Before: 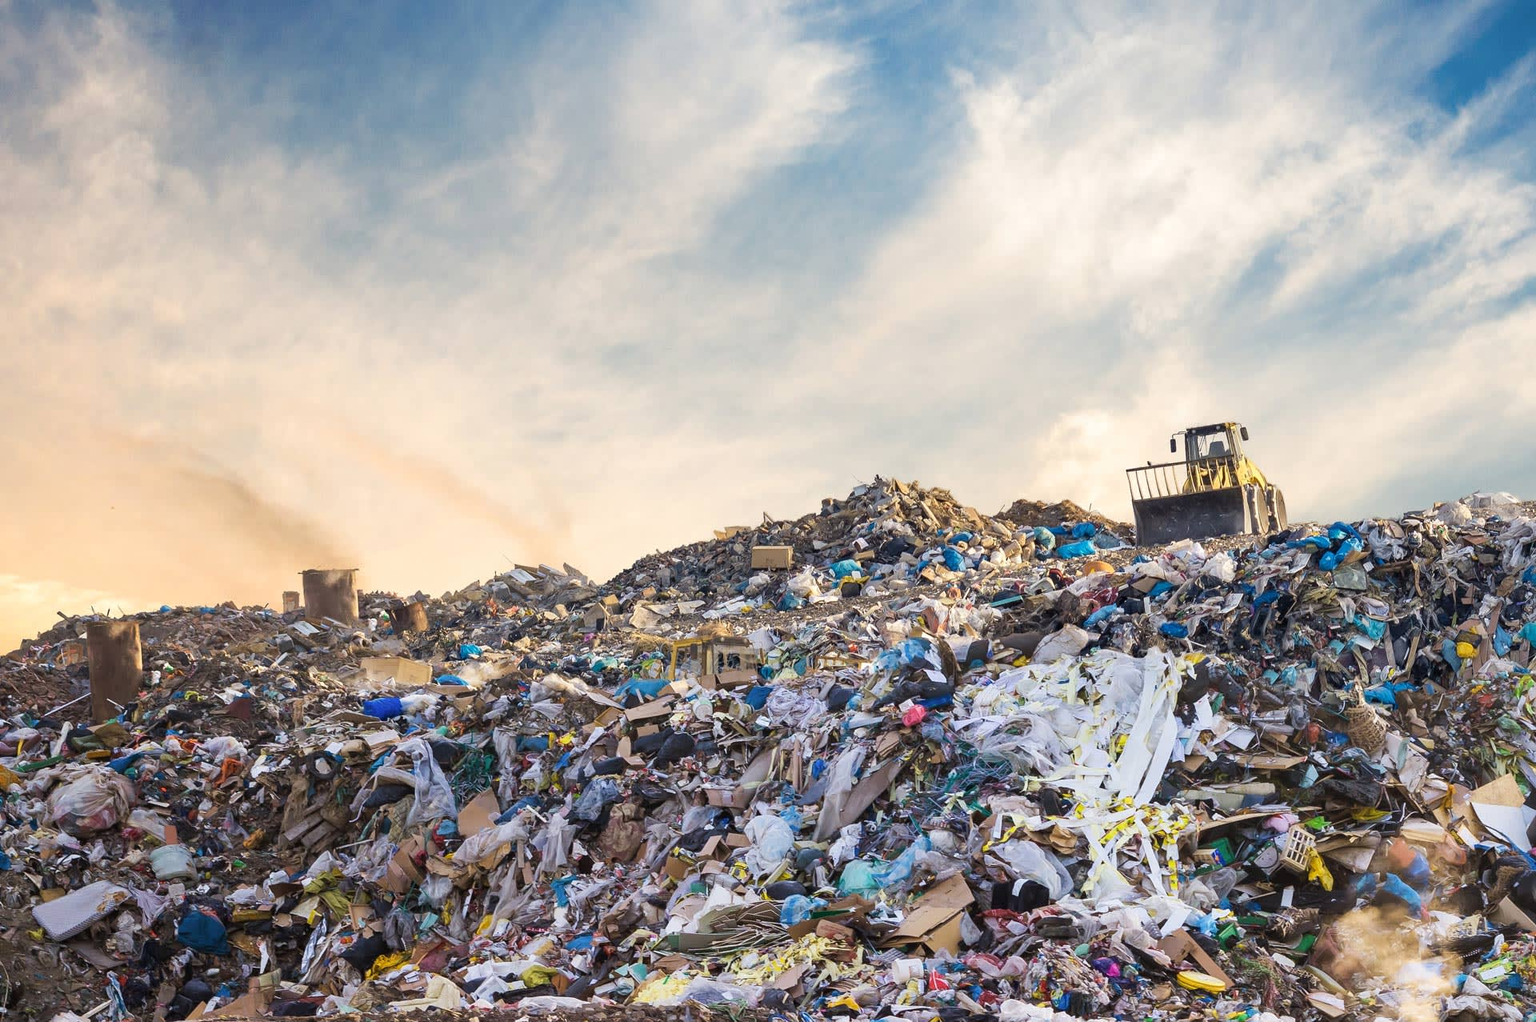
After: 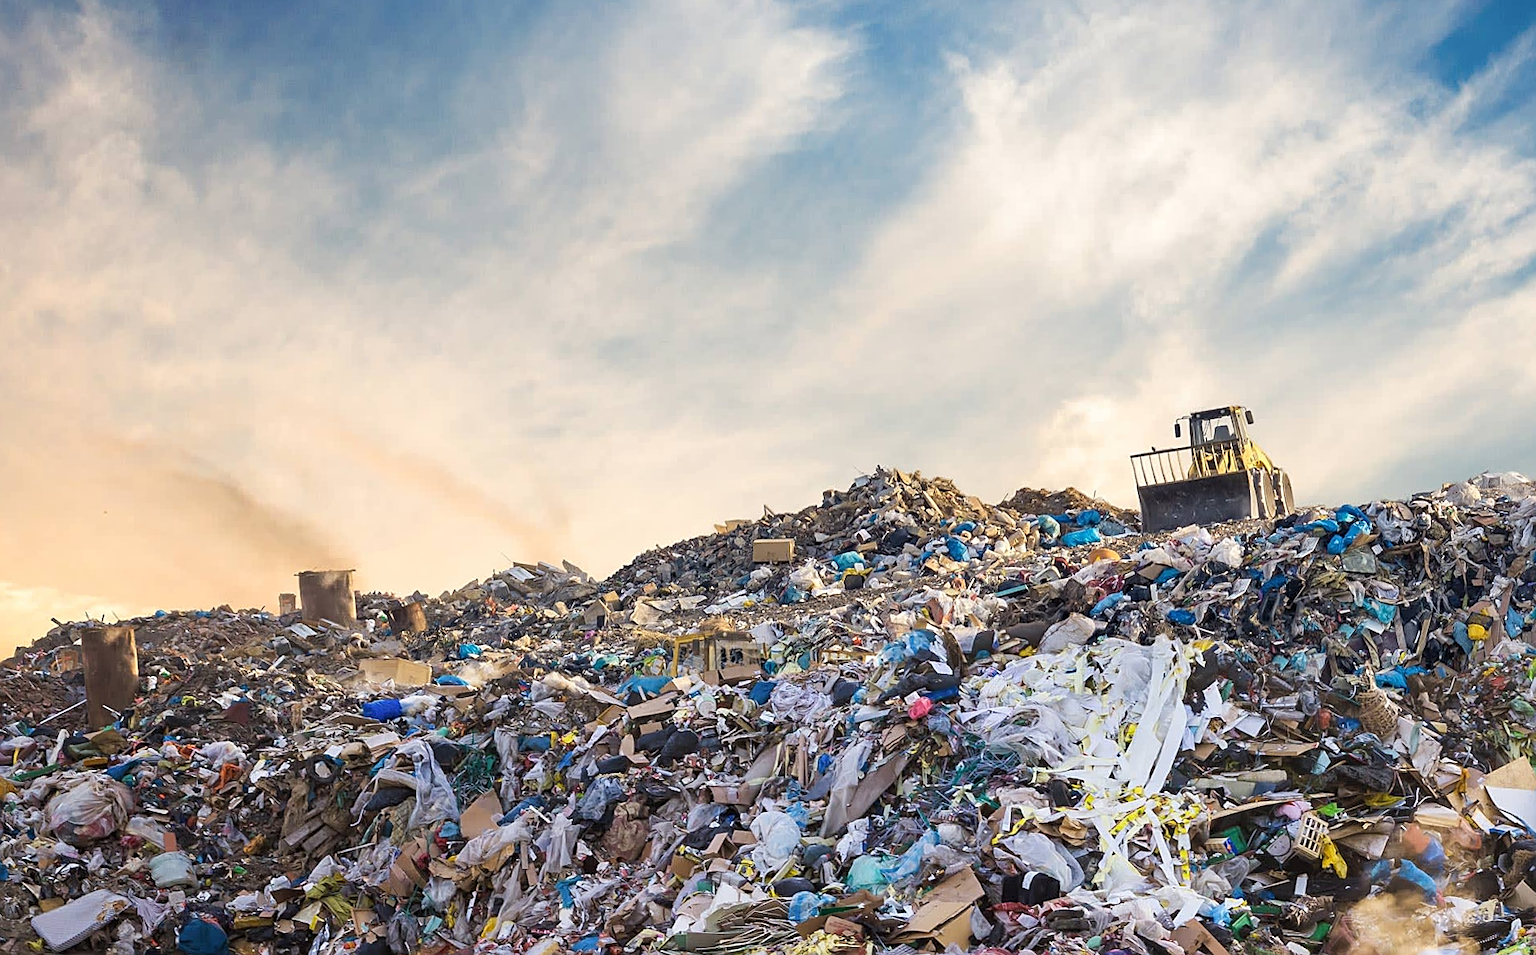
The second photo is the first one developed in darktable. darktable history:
sharpen: on, module defaults
crop and rotate: top 0%, bottom 5.097%
rotate and perspective: rotation -1°, crop left 0.011, crop right 0.989, crop top 0.025, crop bottom 0.975
